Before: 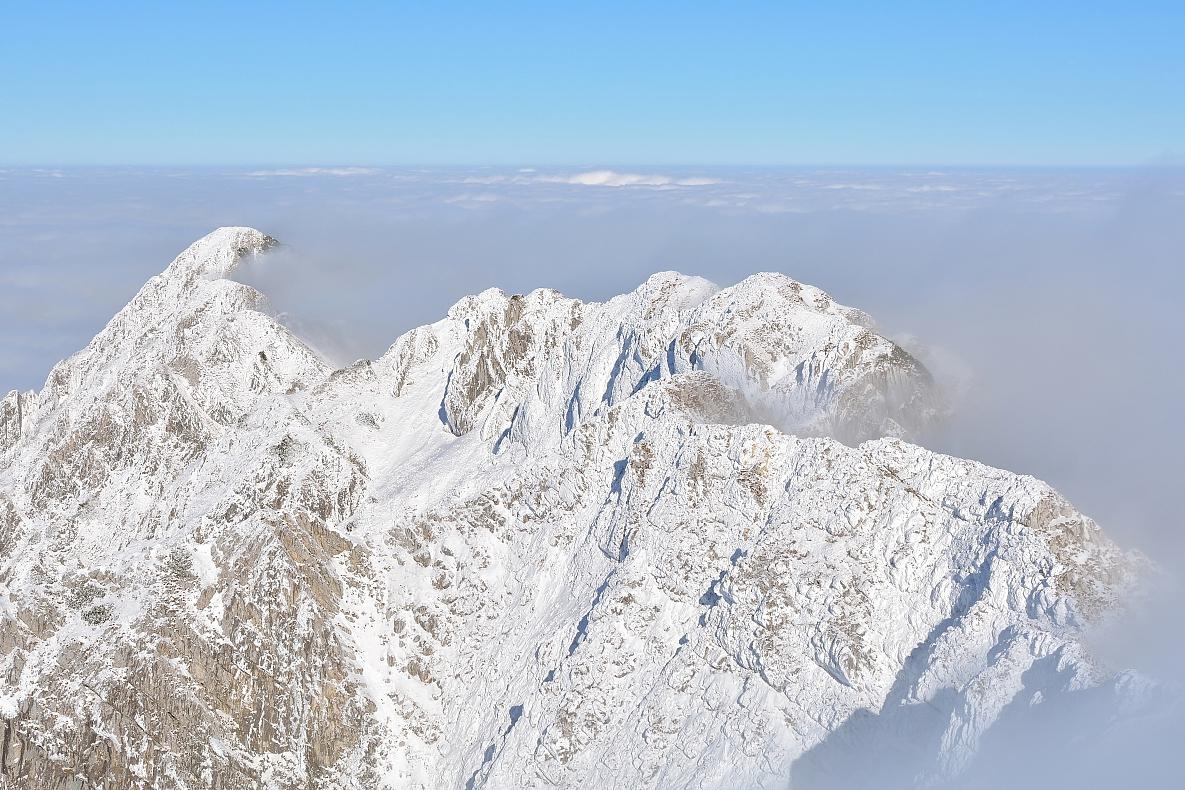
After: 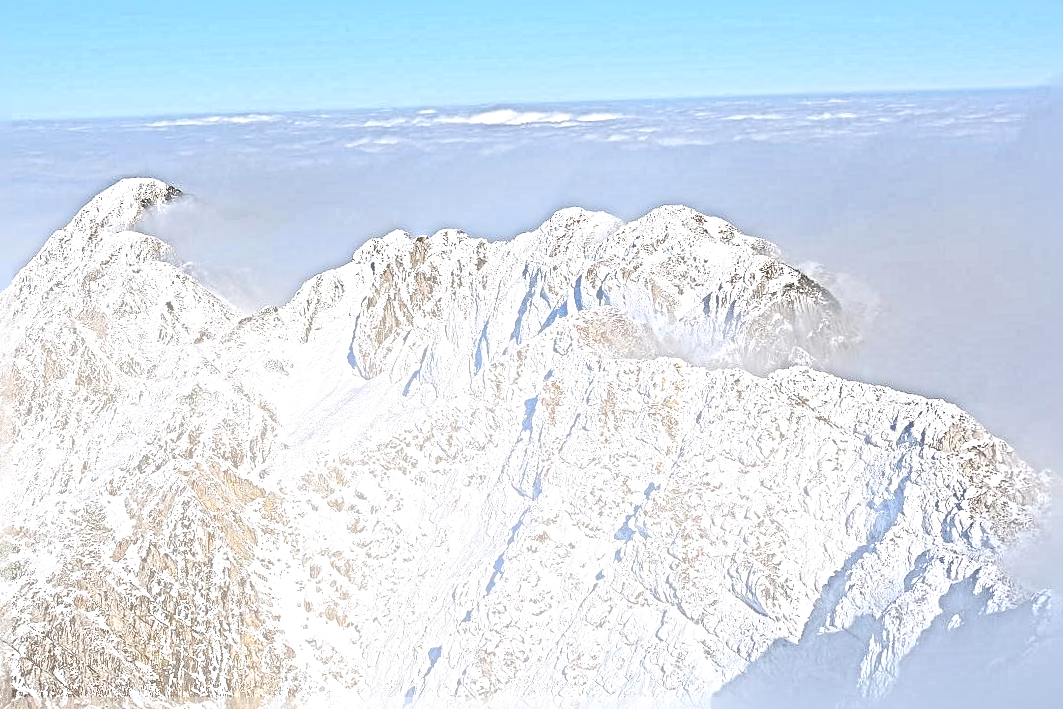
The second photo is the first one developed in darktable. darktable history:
contrast brightness saturation: saturation -0.05
exposure: exposure 0.4 EV, compensate highlight preservation false
vibrance: on, module defaults
crop and rotate: angle 1.96°, left 5.673%, top 5.673%
bloom: size 13.65%, threshold 98.39%, strength 4.82%
sharpen: radius 6.3, amount 1.8, threshold 0
tone equalizer: on, module defaults
